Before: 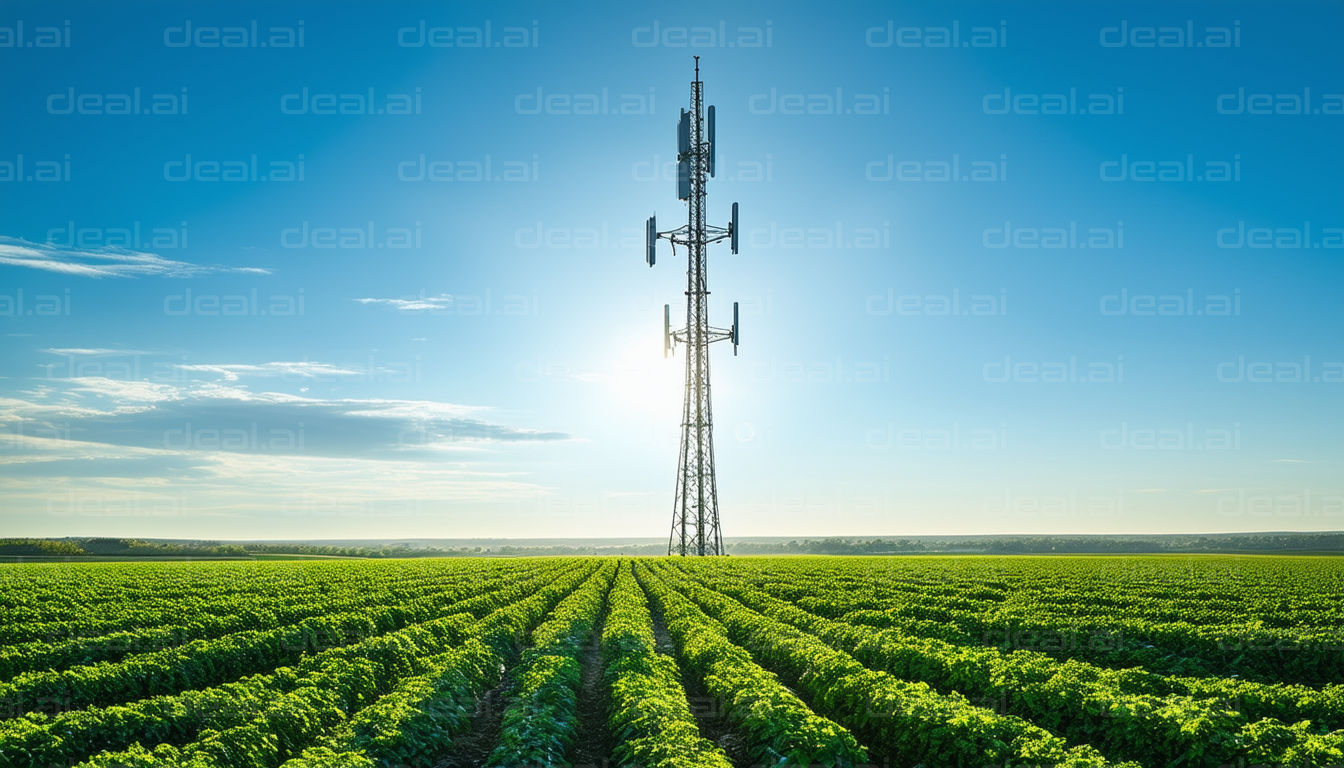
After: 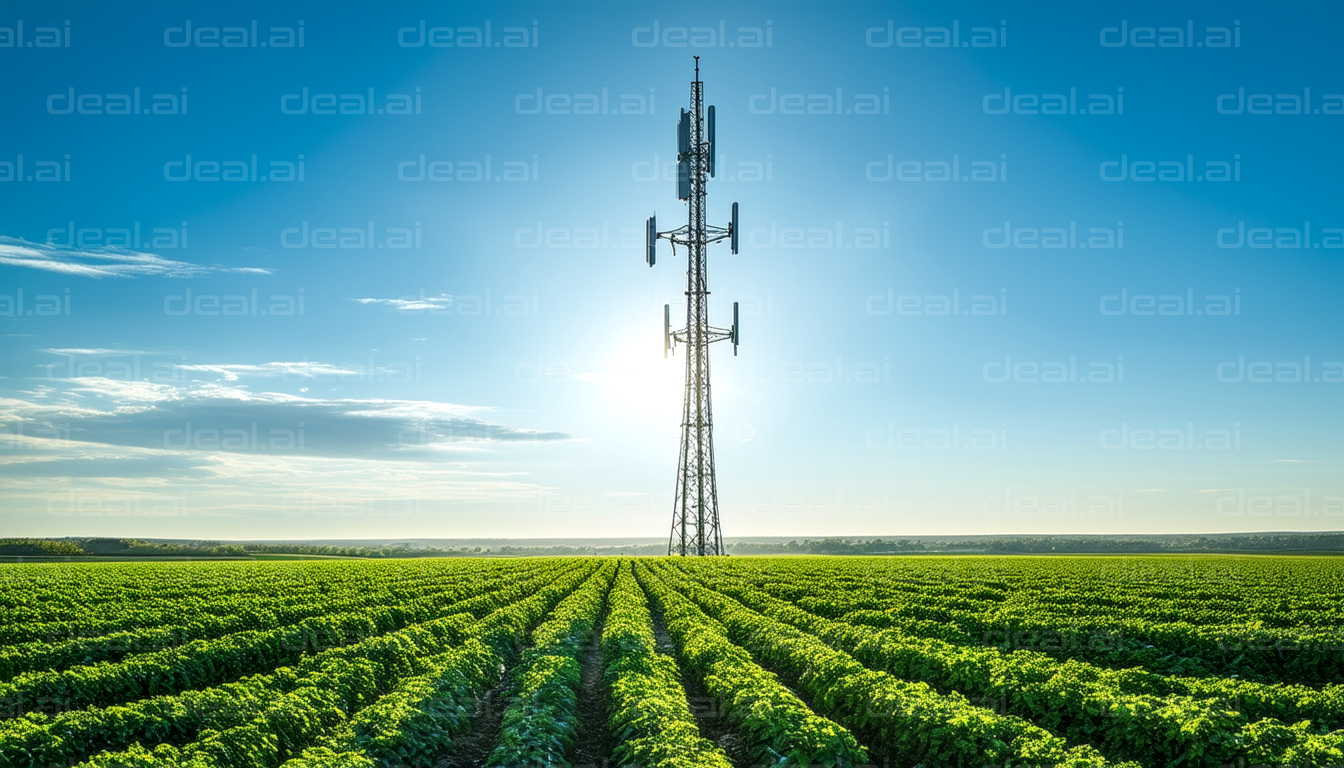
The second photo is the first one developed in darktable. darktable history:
local contrast: detail 130%
rotate and perspective: automatic cropping off
